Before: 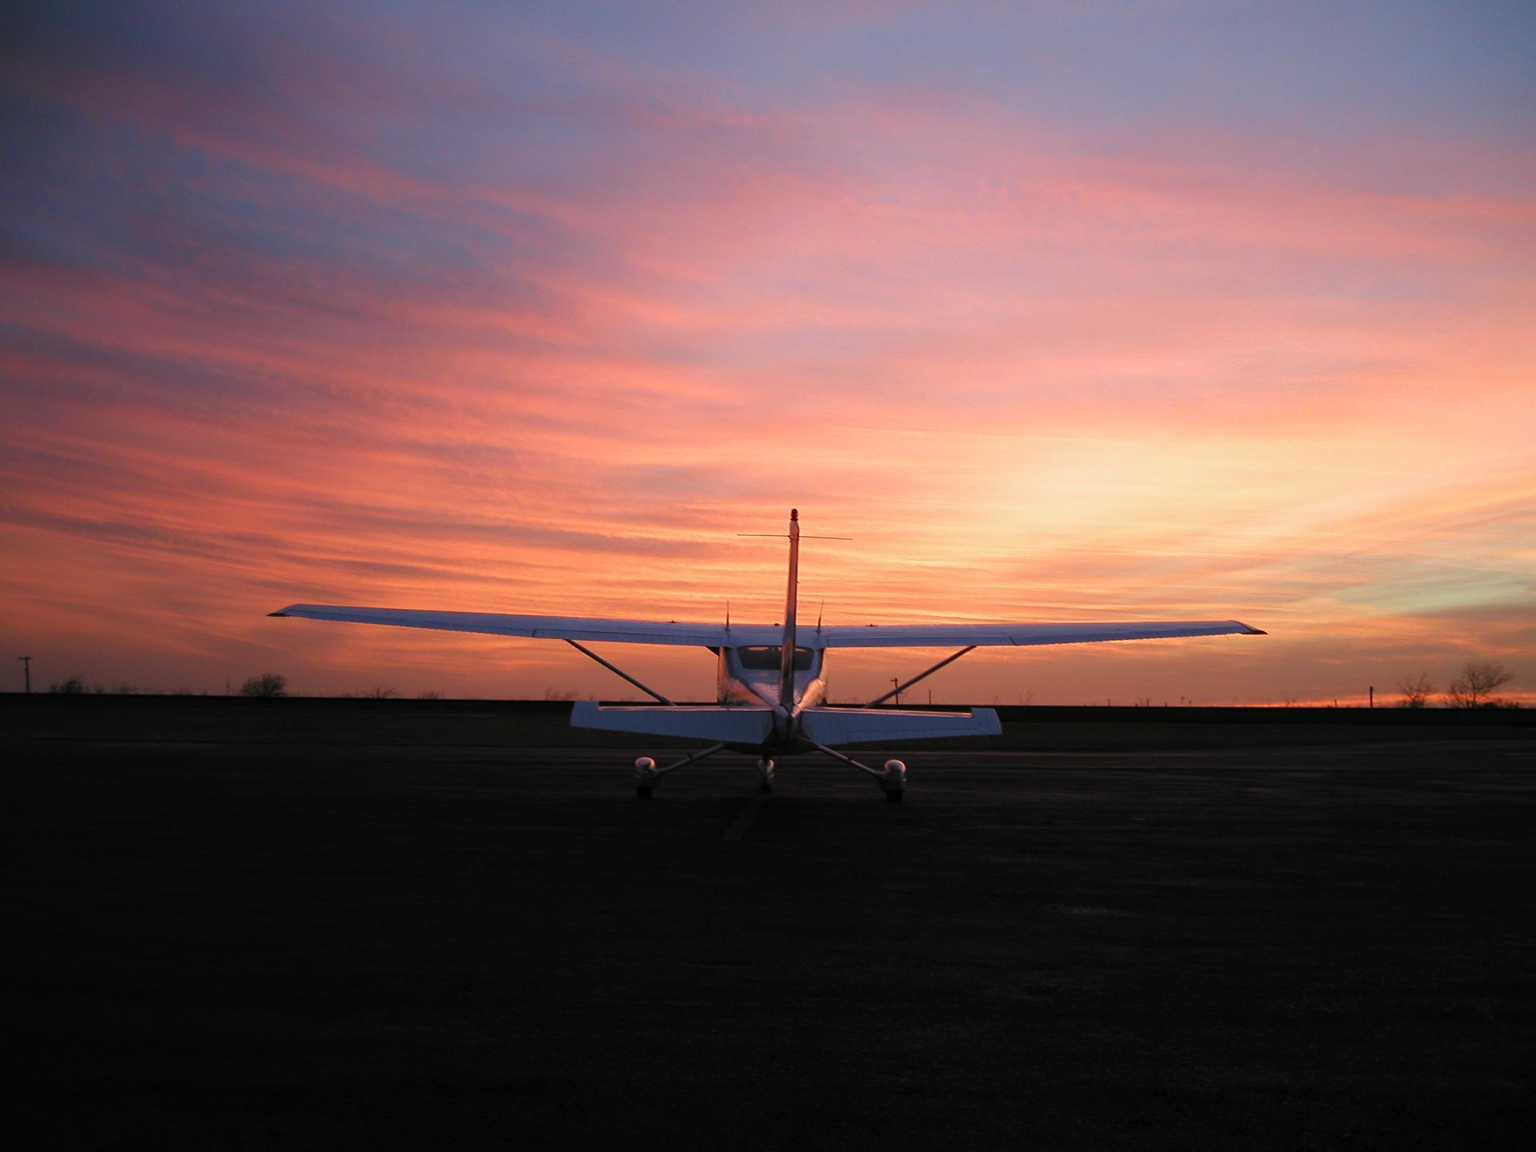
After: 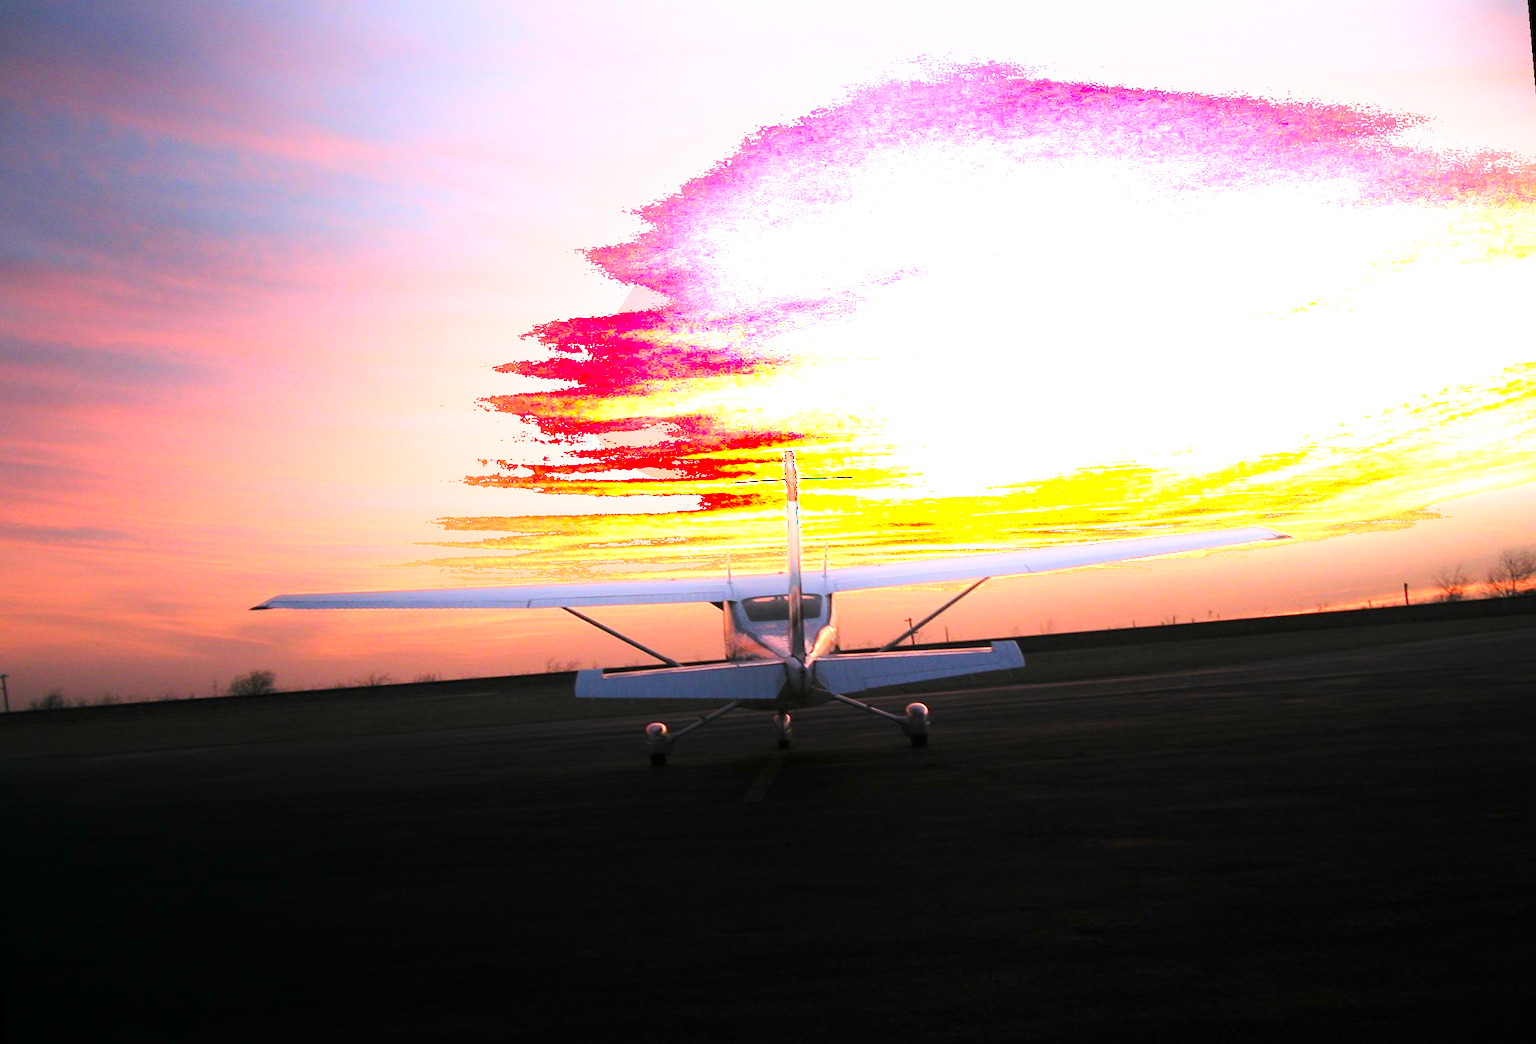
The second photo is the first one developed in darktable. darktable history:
exposure: black level correction 0, exposure 1.45 EV, compensate exposure bias true, compensate highlight preservation false
shadows and highlights: shadows -54.3, highlights 86.09, soften with gaussian
rotate and perspective: rotation -5°, crop left 0.05, crop right 0.952, crop top 0.11, crop bottom 0.89
